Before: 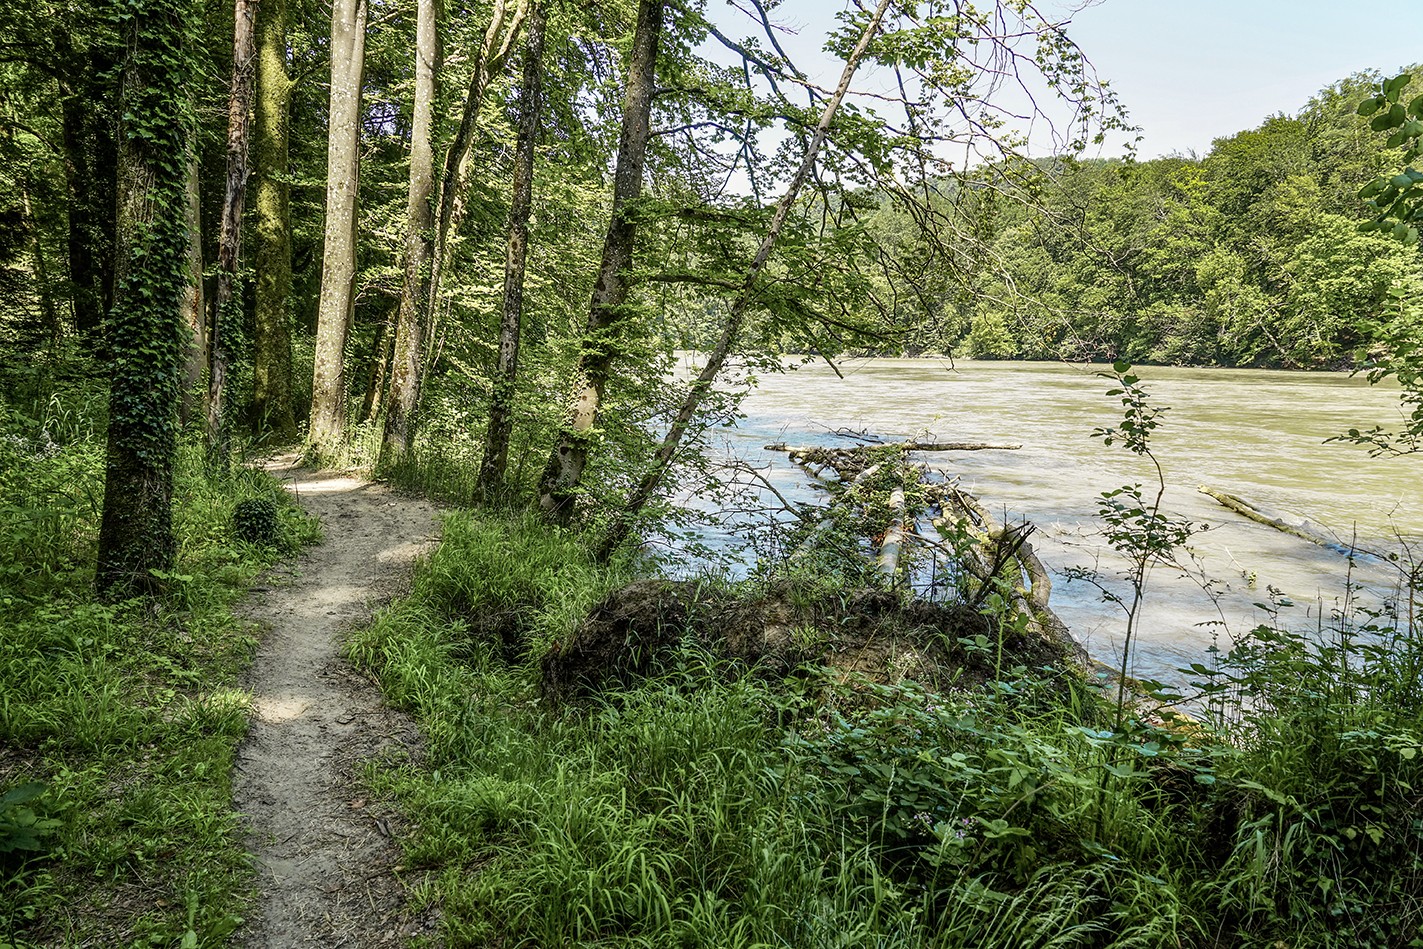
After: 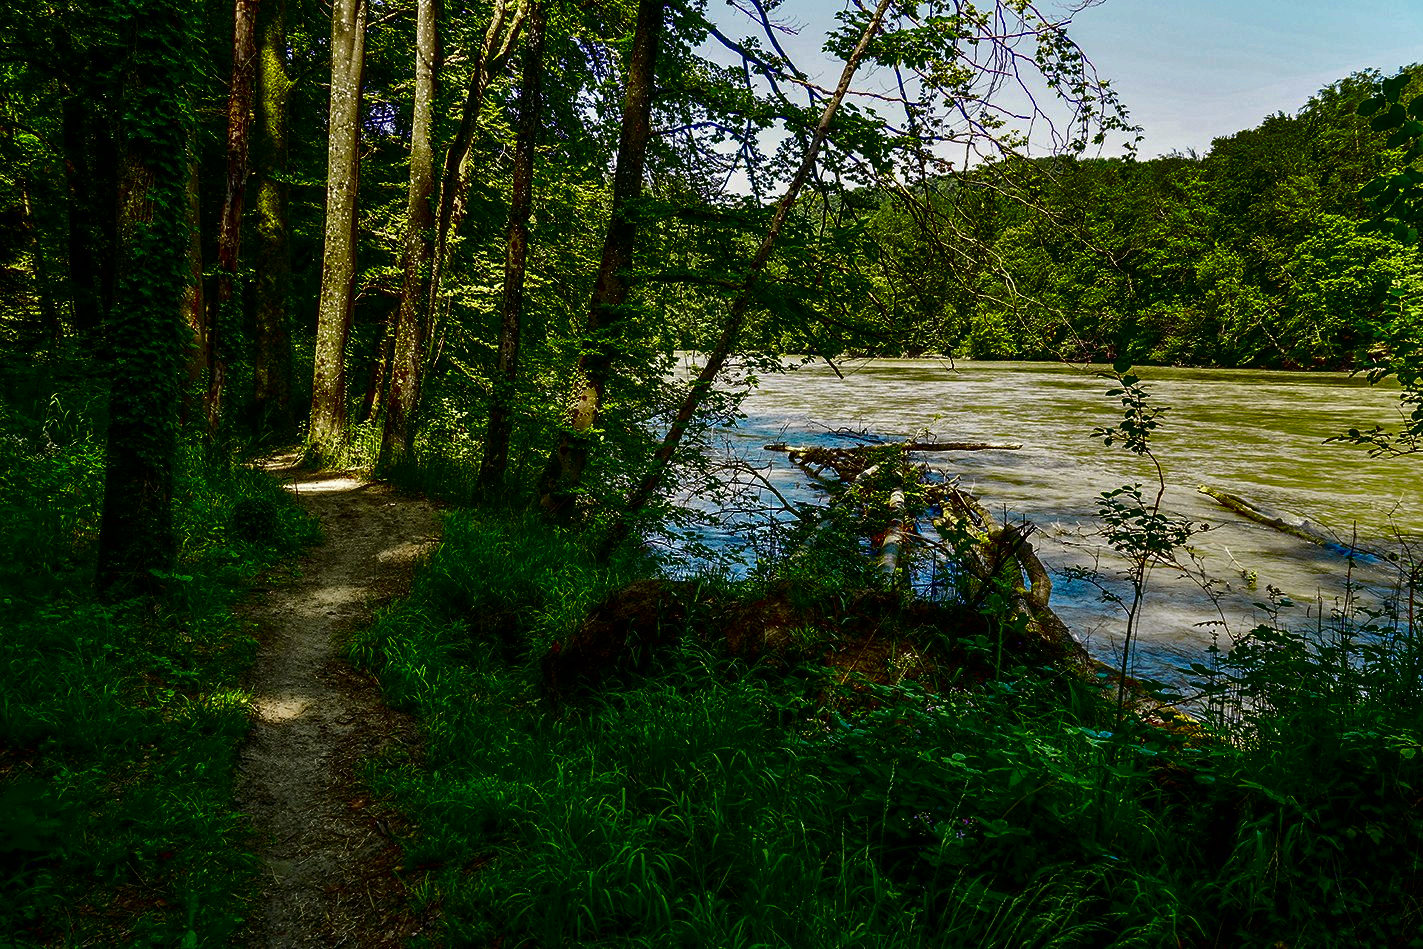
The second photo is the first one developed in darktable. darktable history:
contrast brightness saturation: brightness -0.998, saturation 0.995
